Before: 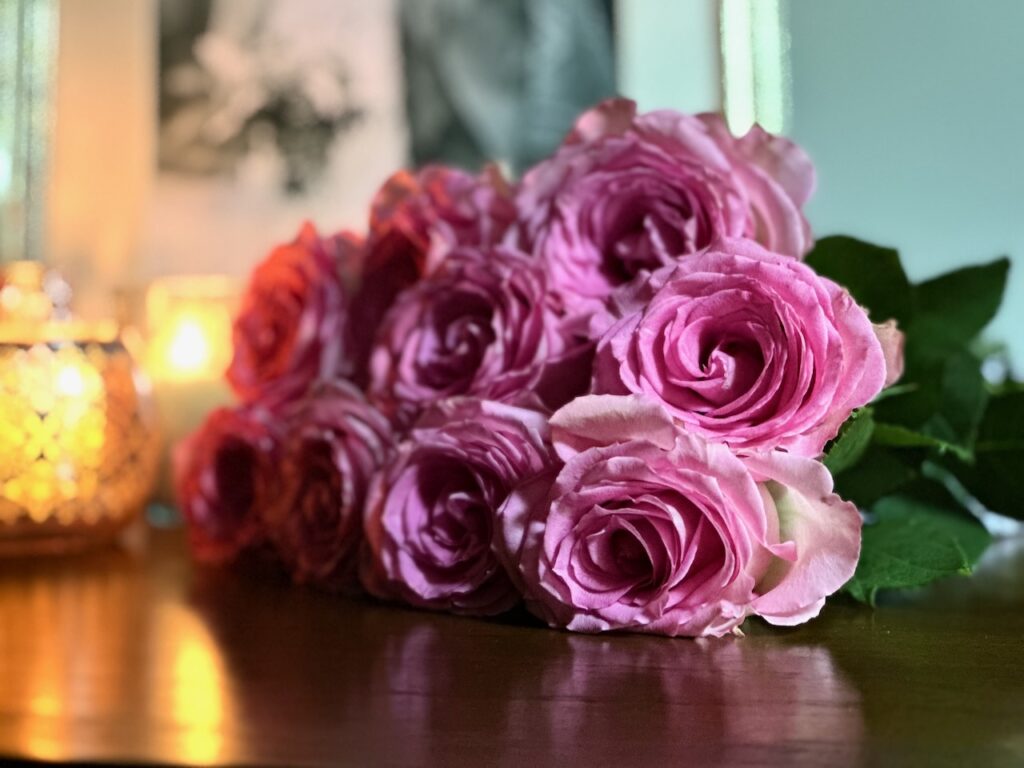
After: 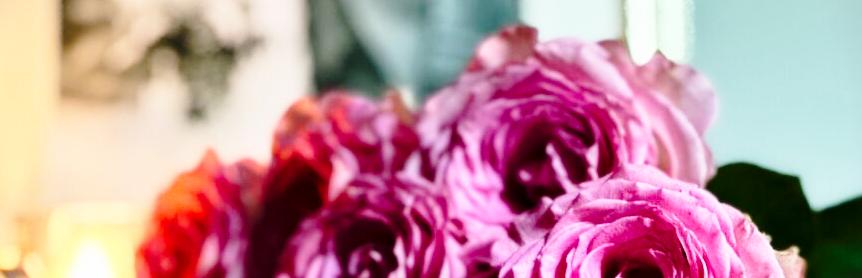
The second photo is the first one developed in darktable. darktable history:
vignetting: fall-off start 100.69%, center (-0.03, 0.244)
base curve: curves: ch0 [(0, 0) (0.04, 0.03) (0.133, 0.232) (0.448, 0.748) (0.843, 0.968) (1, 1)], preserve colors none
crop and rotate: left 9.64%, top 9.578%, right 6.155%, bottom 54.191%
